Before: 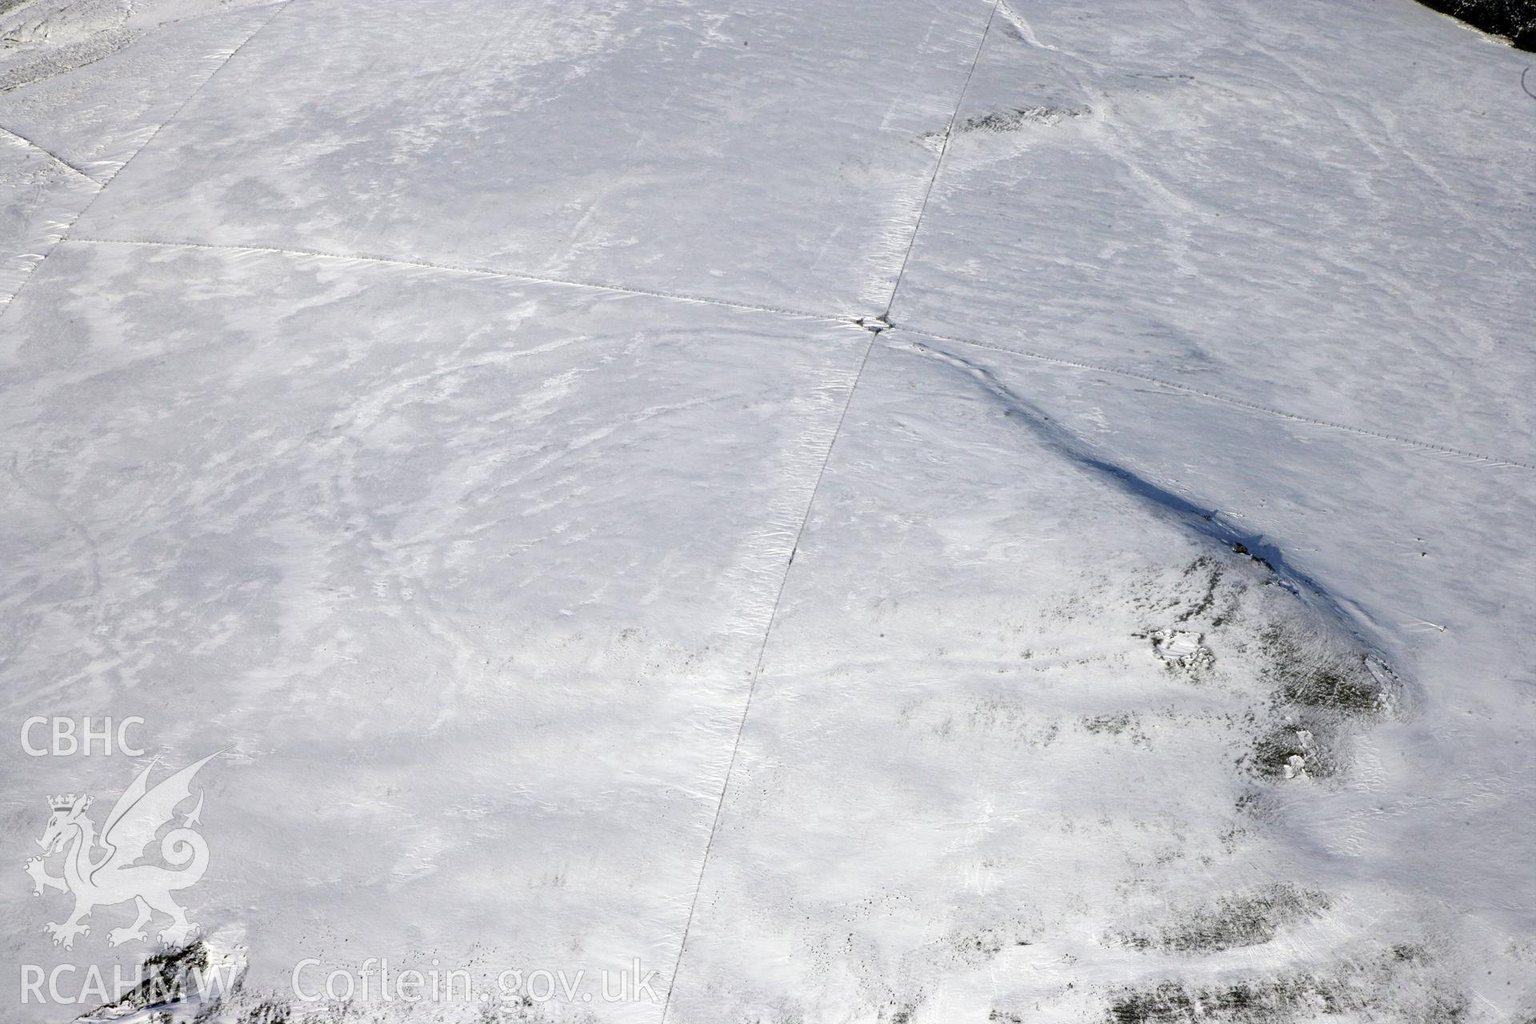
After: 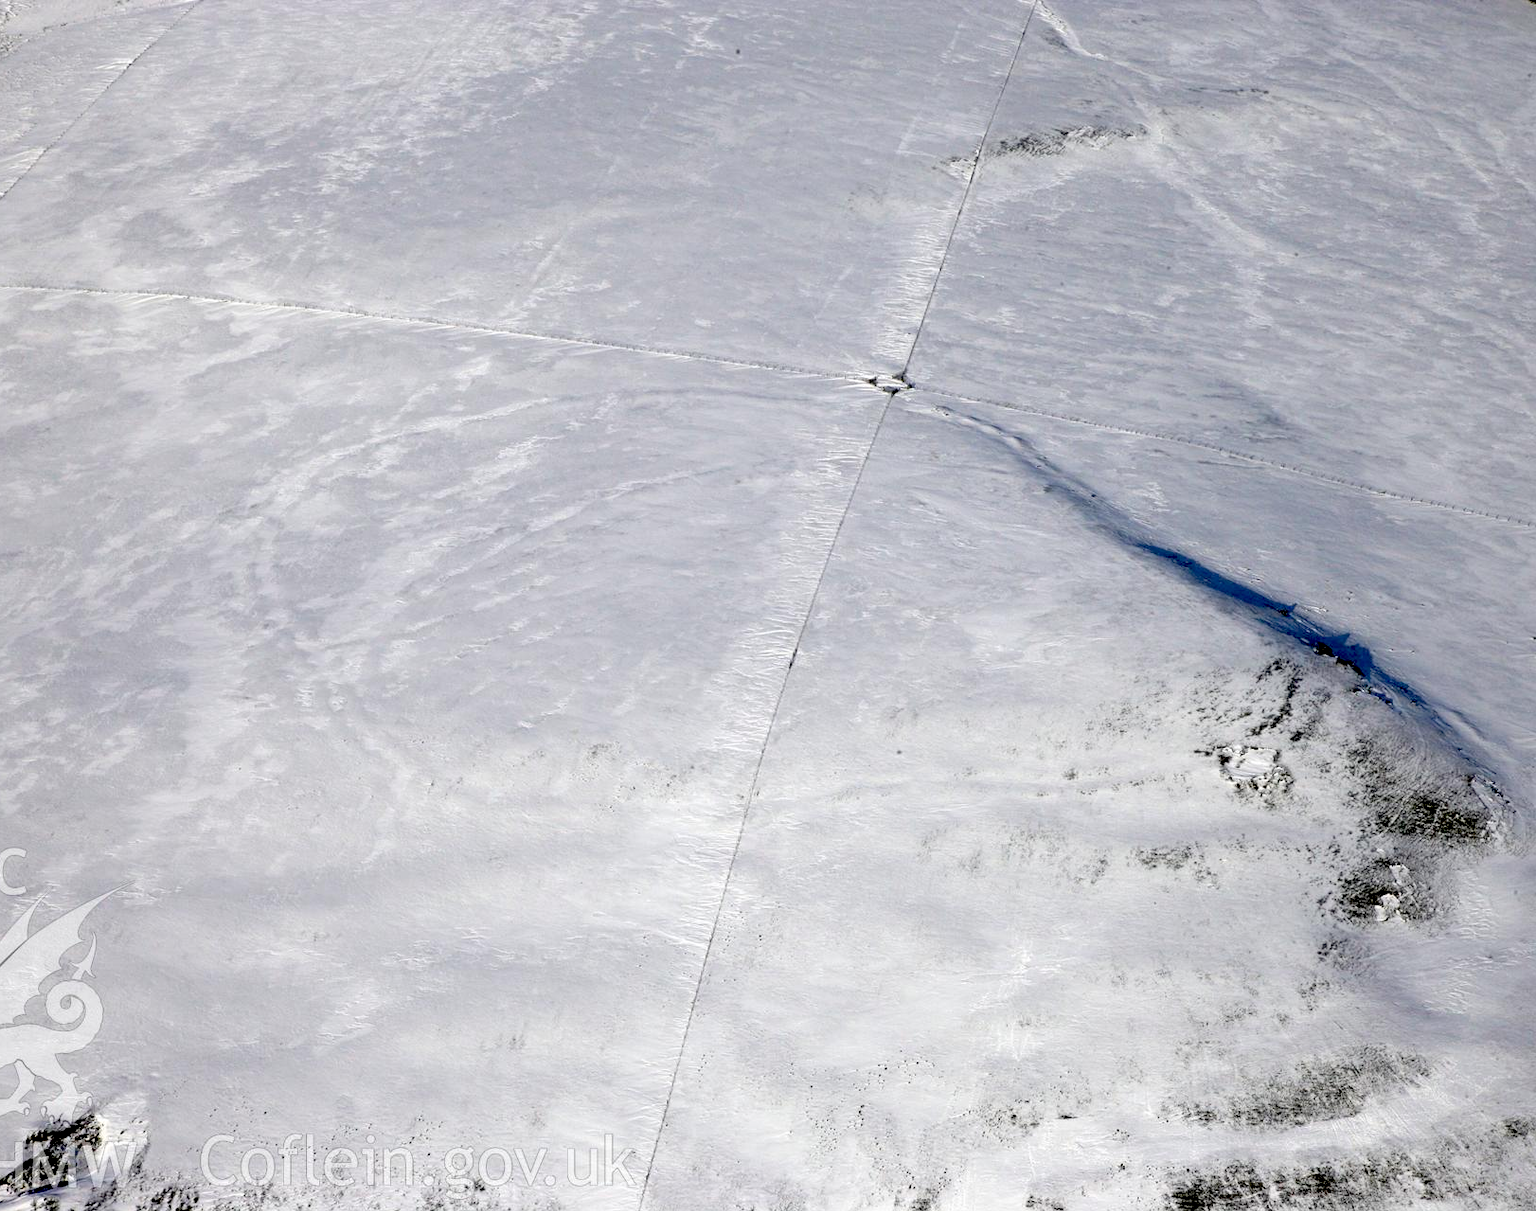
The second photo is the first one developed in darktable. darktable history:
crop: left 7.98%, right 7.52%
exposure: black level correction 0.047, exposure 0.013 EV, compensate highlight preservation false
